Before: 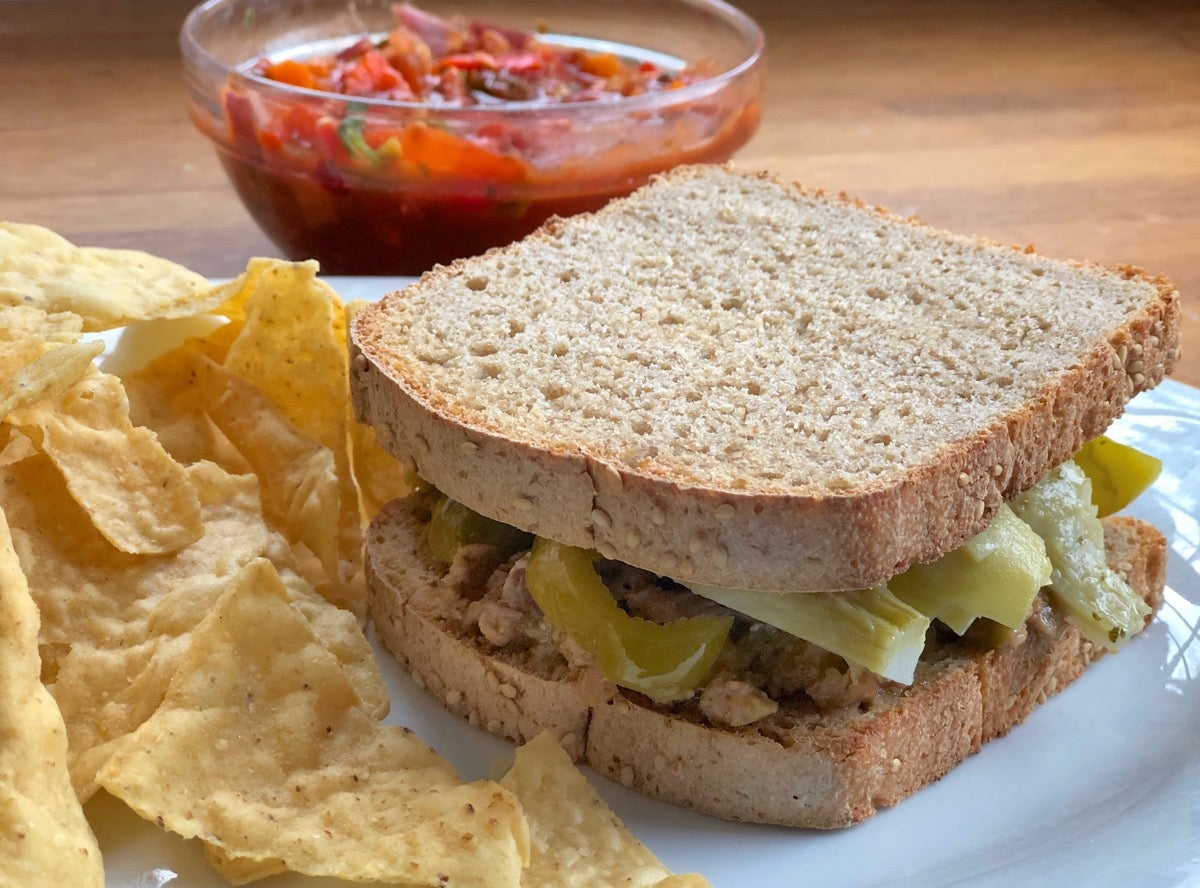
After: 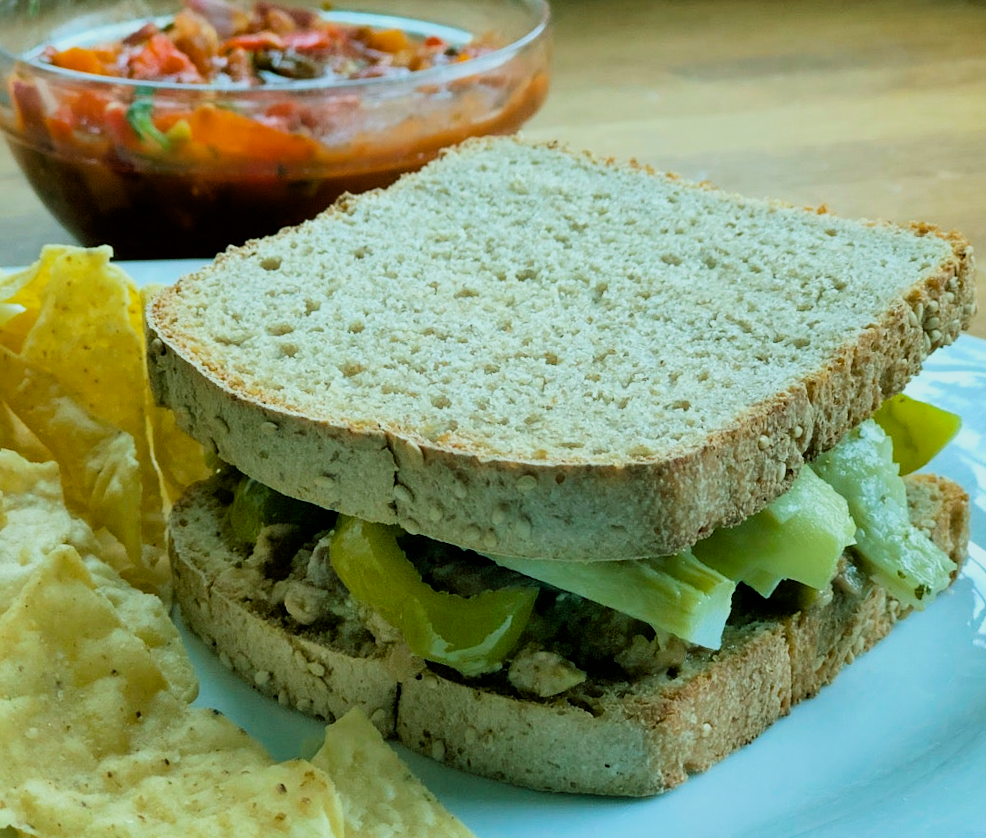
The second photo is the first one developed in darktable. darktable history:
rotate and perspective: rotation -2°, crop left 0.022, crop right 0.978, crop top 0.049, crop bottom 0.951
tone equalizer: on, module defaults
crop: left 16.145%
color balance rgb: shadows lift › chroma 11.71%, shadows lift › hue 133.46°, power › chroma 2.15%, power › hue 166.83°, highlights gain › chroma 4%, highlights gain › hue 200.2°, perceptual saturation grading › global saturation 18.05%
filmic rgb: black relative exposure -5 EV, hardness 2.88, contrast 1.3, highlights saturation mix -30%
